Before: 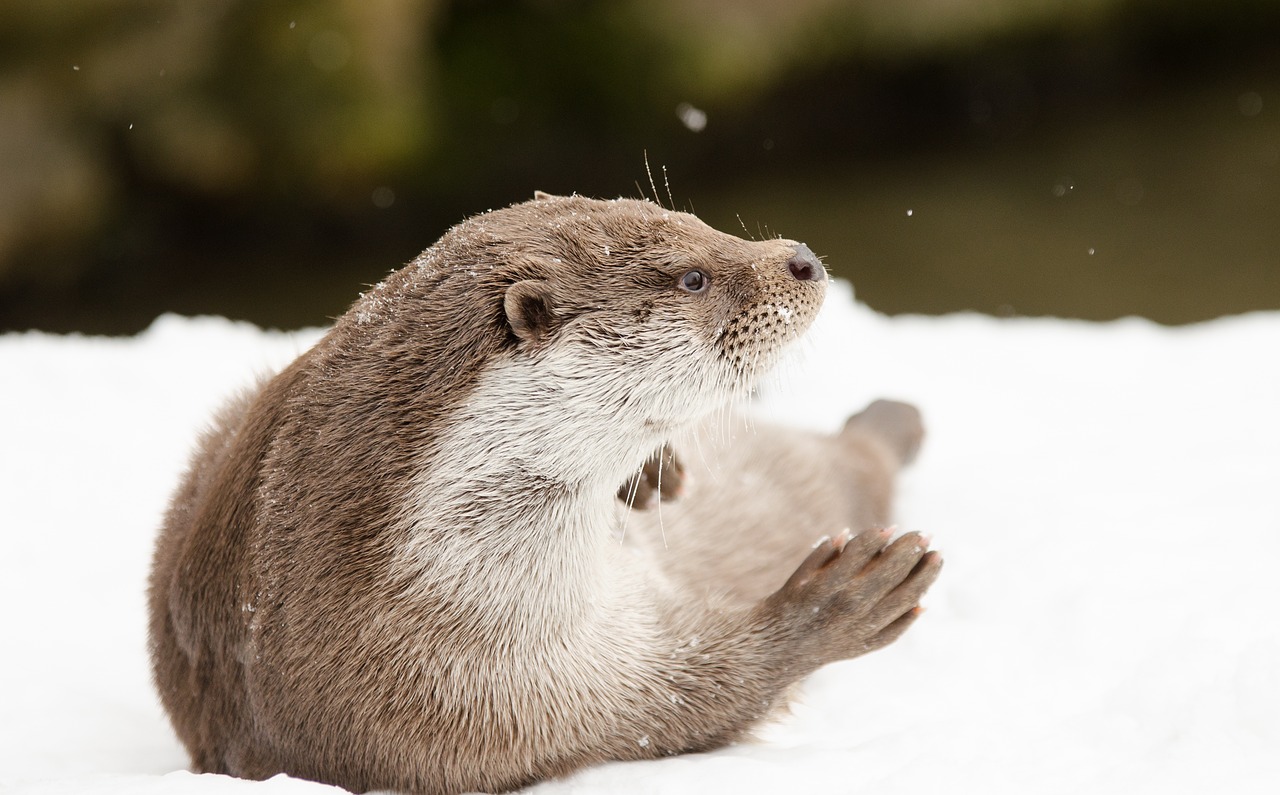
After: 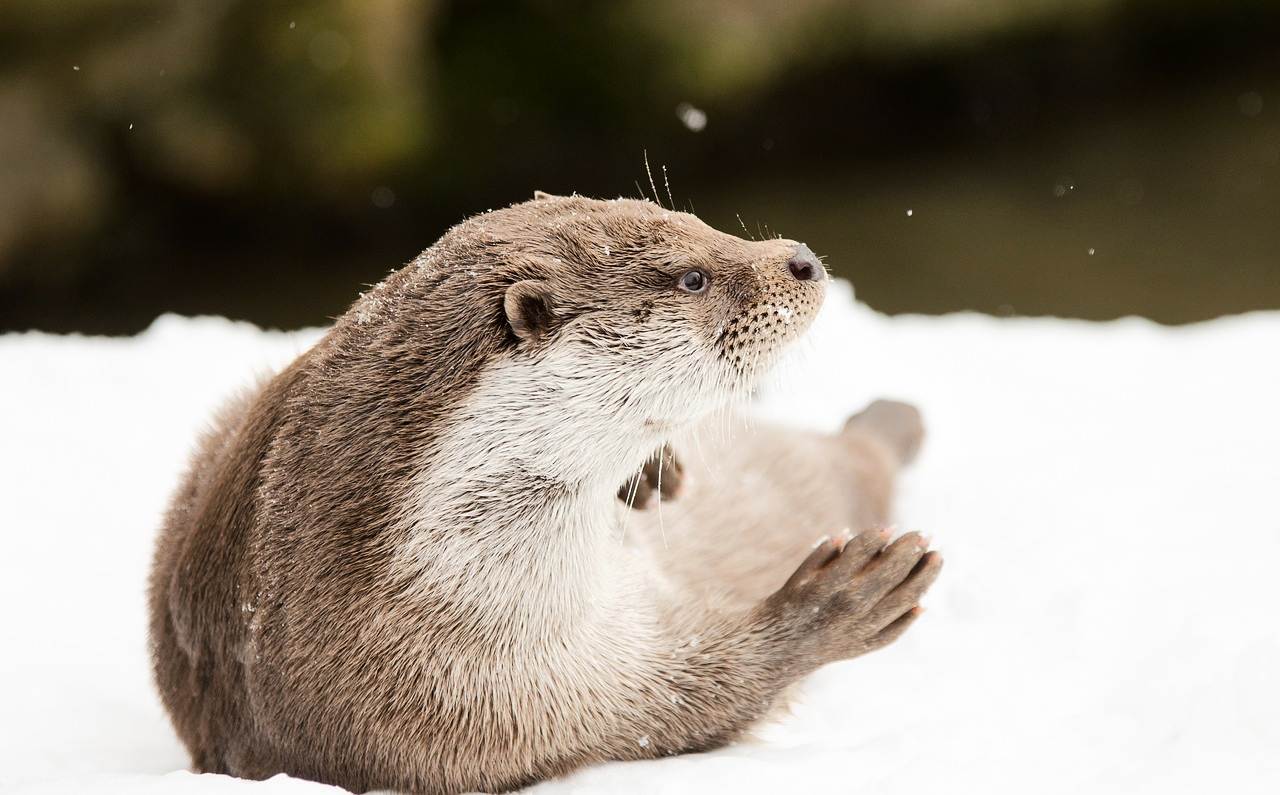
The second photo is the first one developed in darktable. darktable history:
tone curve: curves: ch0 [(0, 0) (0.003, 0.005) (0.011, 0.011) (0.025, 0.022) (0.044, 0.035) (0.069, 0.051) (0.1, 0.073) (0.136, 0.106) (0.177, 0.147) (0.224, 0.195) (0.277, 0.253) (0.335, 0.315) (0.399, 0.388) (0.468, 0.488) (0.543, 0.586) (0.623, 0.685) (0.709, 0.764) (0.801, 0.838) (0.898, 0.908) (1, 1)], color space Lab, linked channels, preserve colors none
local contrast: mode bilateral grid, contrast 99, coarseness 100, detail 109%, midtone range 0.2
